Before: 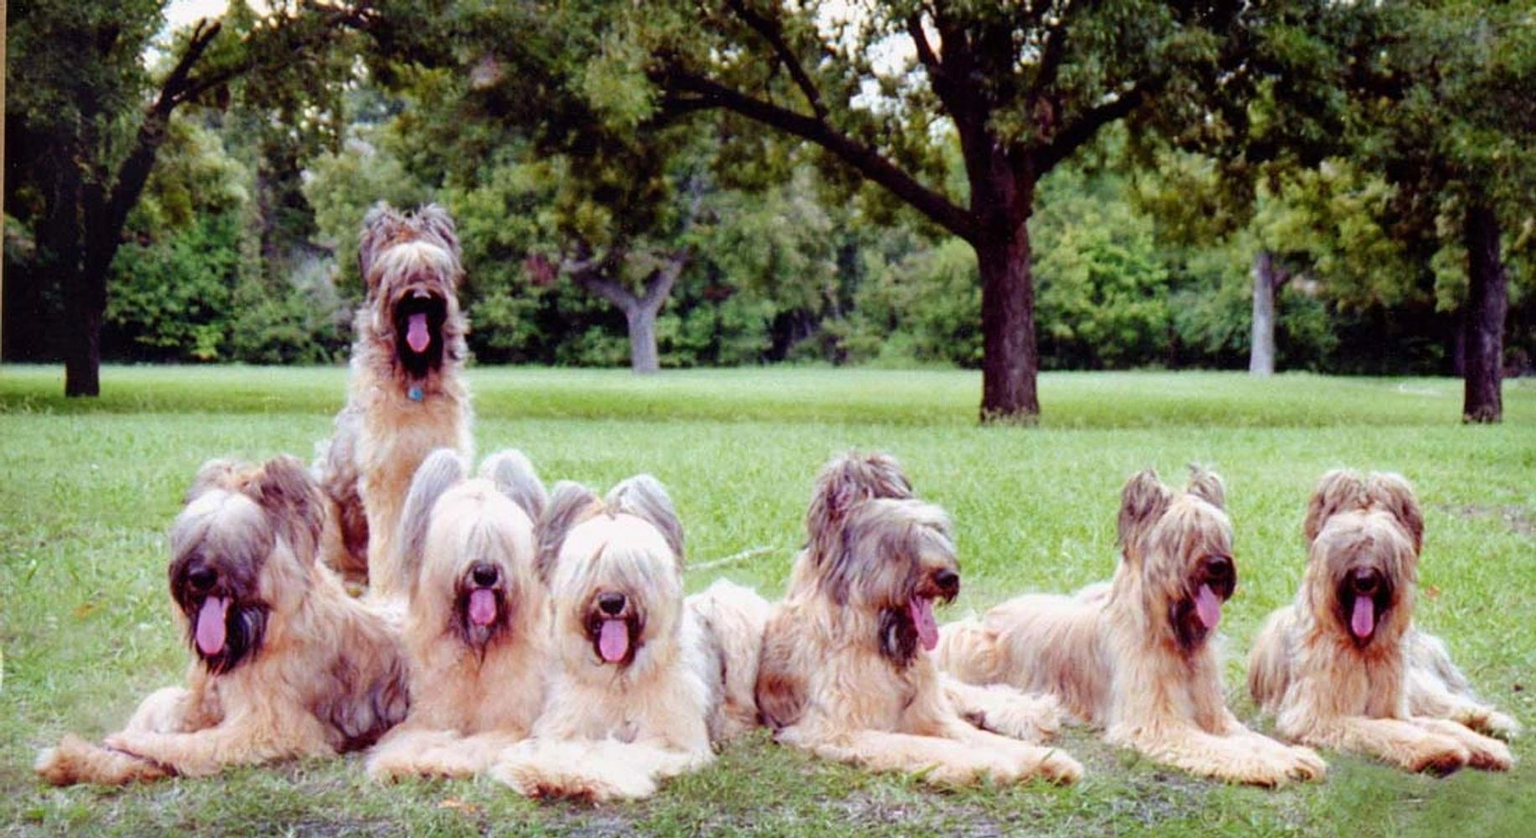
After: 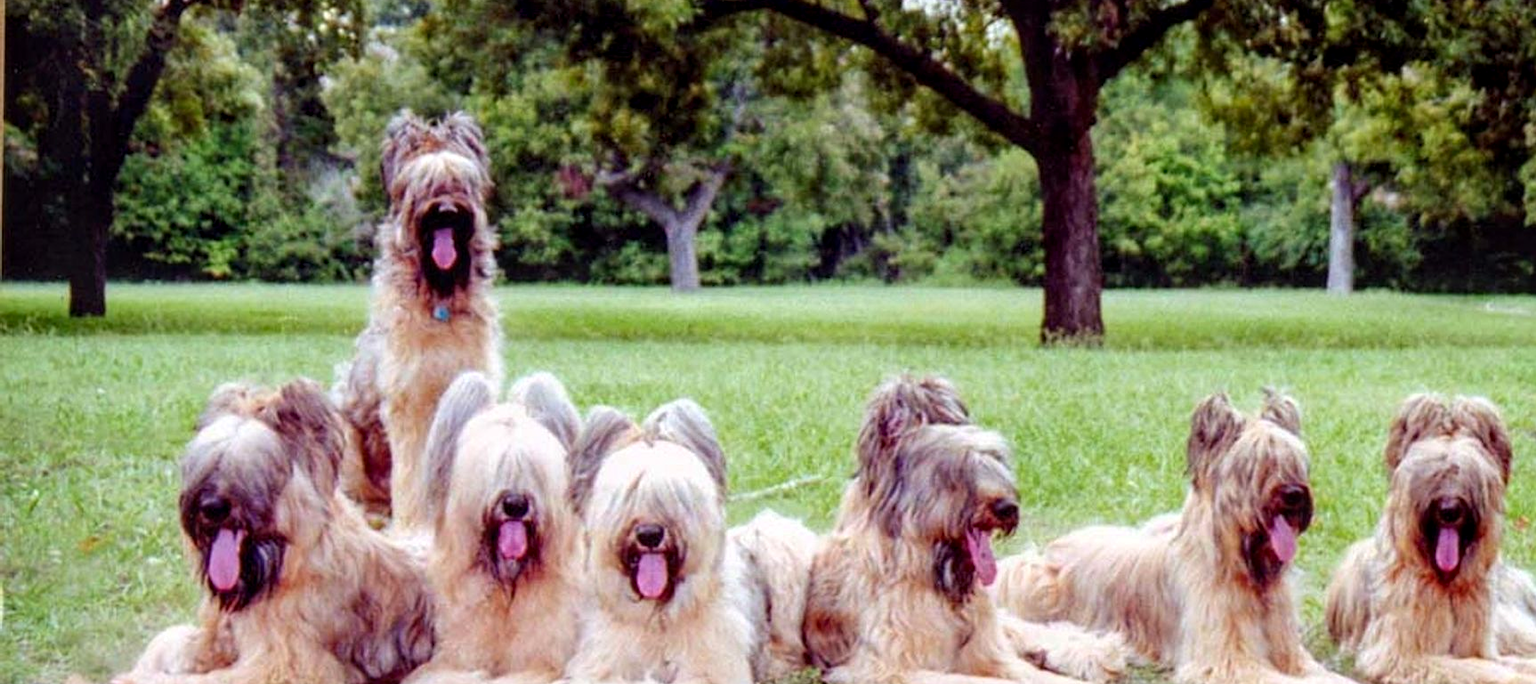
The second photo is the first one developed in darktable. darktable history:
crop and rotate: angle 0.029°, top 11.833%, right 5.724%, bottom 11.126%
contrast brightness saturation: saturation 0.104
local contrast: on, module defaults
